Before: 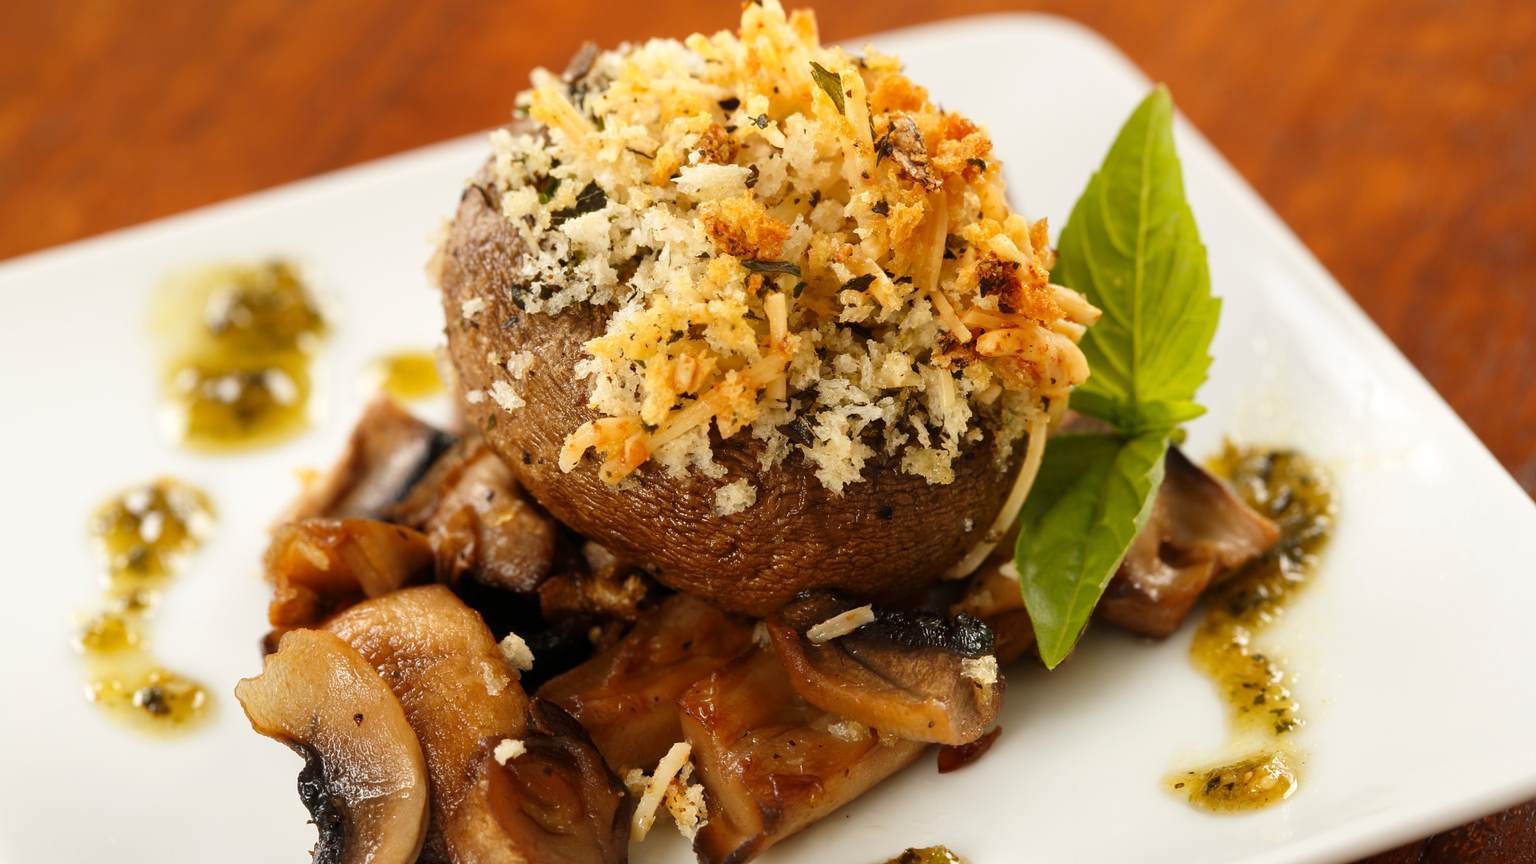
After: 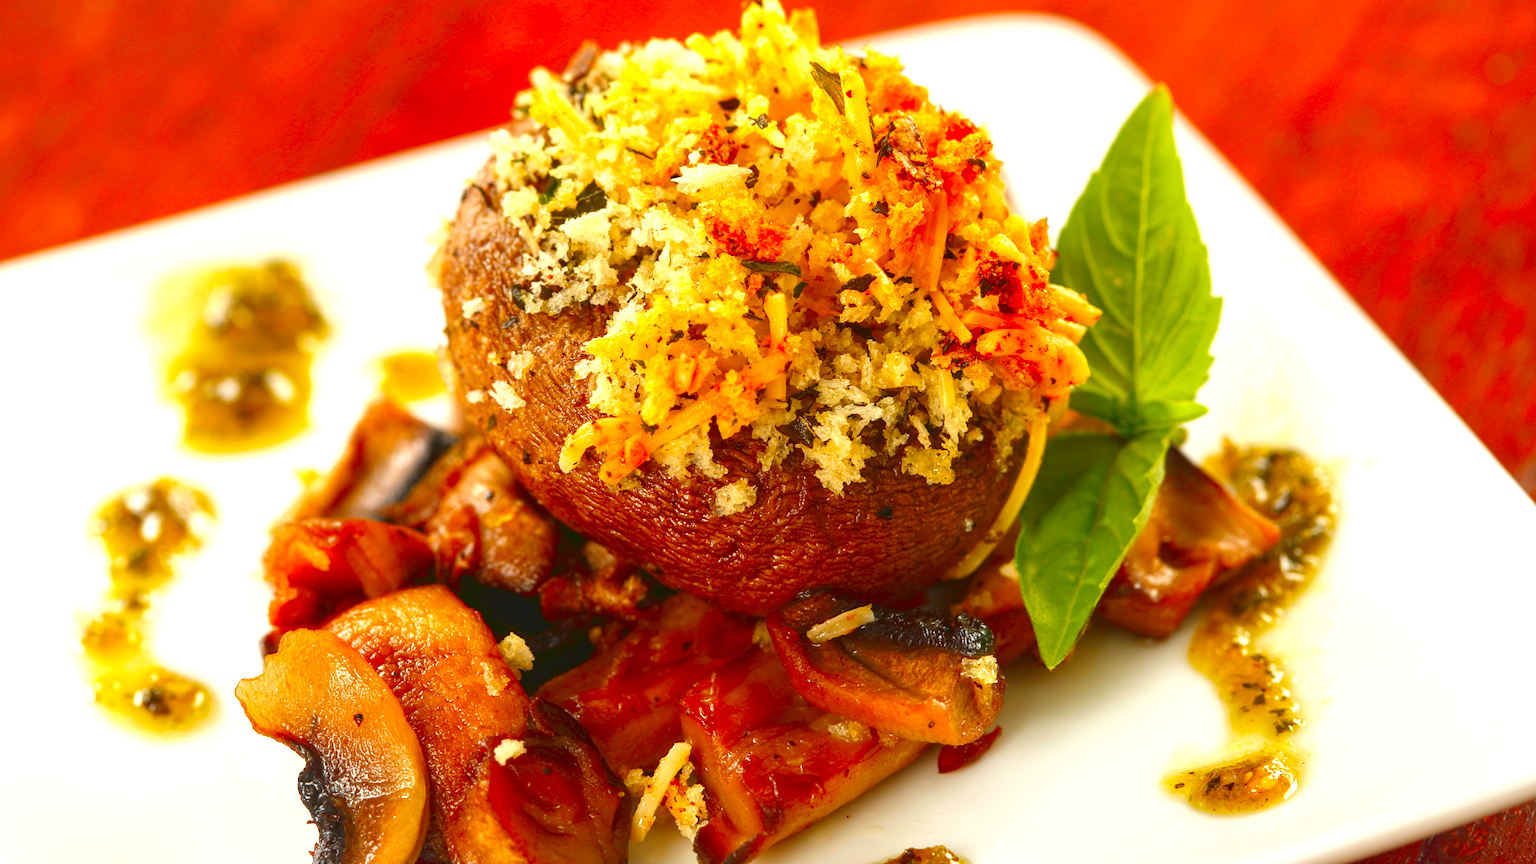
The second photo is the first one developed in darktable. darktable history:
exposure: black level correction 0.001, exposure 0.498 EV, compensate highlight preservation false
tone curve: curves: ch0 [(0, 0.046) (0.04, 0.074) (0.883, 0.858) (1, 1)]; ch1 [(0, 0) (0.146, 0.159) (0.338, 0.365) (0.417, 0.455) (0.489, 0.486) (0.504, 0.502) (0.529, 0.537) (0.563, 0.567) (1, 1)]; ch2 [(0, 0) (0.307, 0.298) (0.388, 0.375) (0.443, 0.456) (0.485, 0.492) (0.544, 0.525) (1, 1)], color space Lab, linked channels, preserve colors none
color correction: highlights b* 0.058, saturation 1.83
local contrast: detail 109%
